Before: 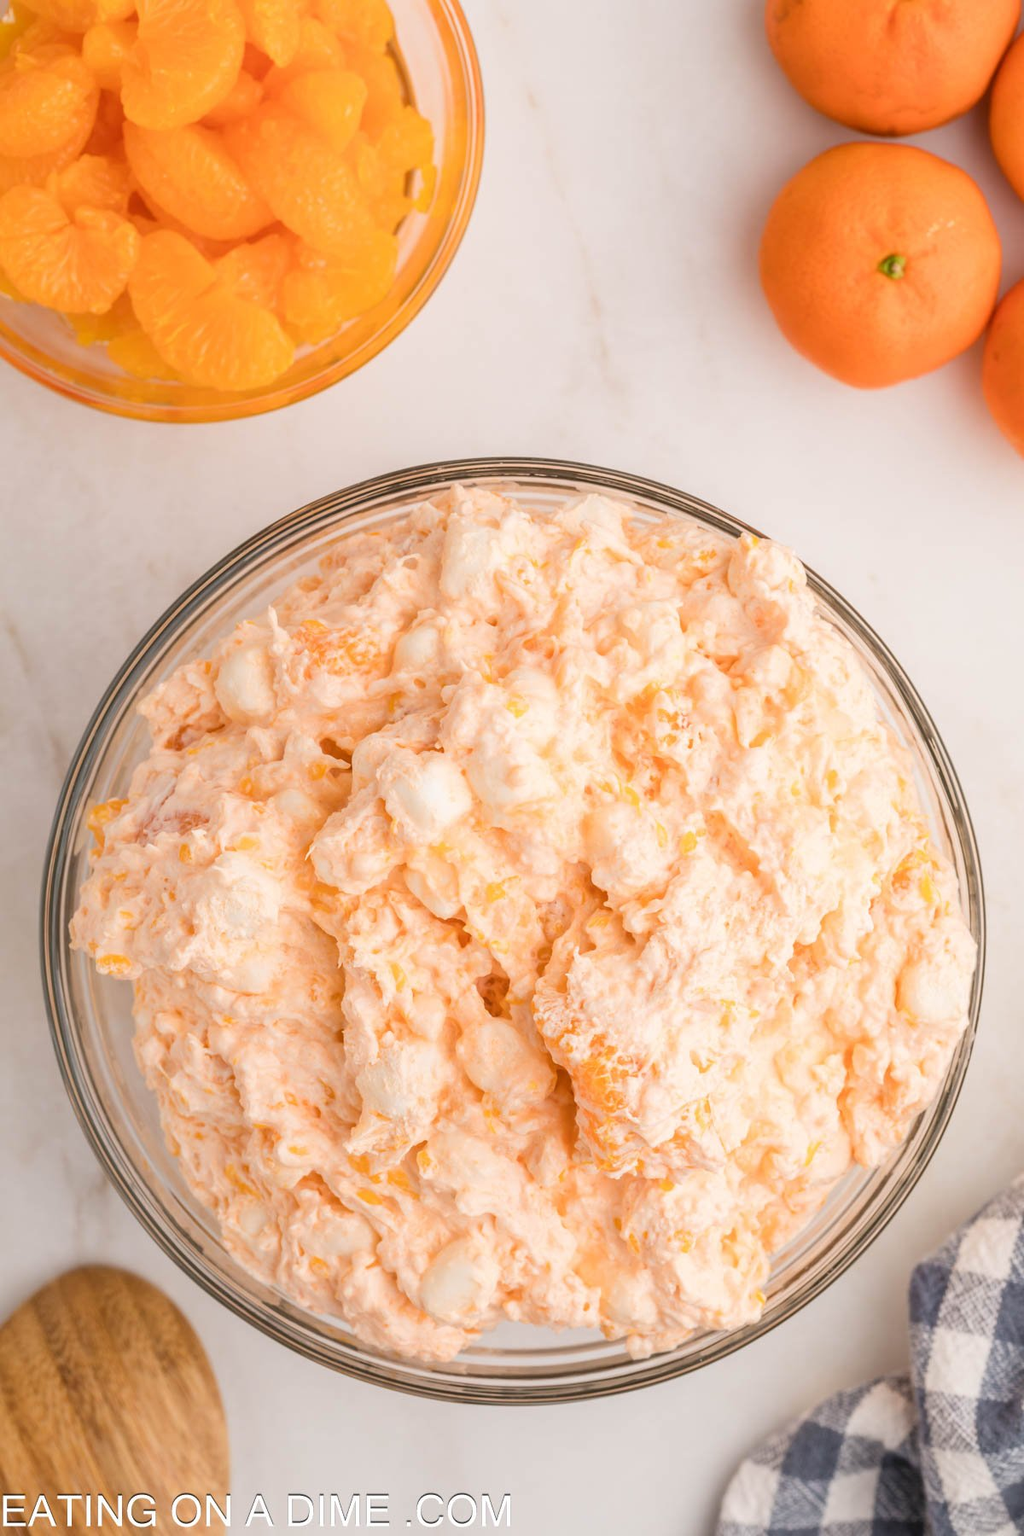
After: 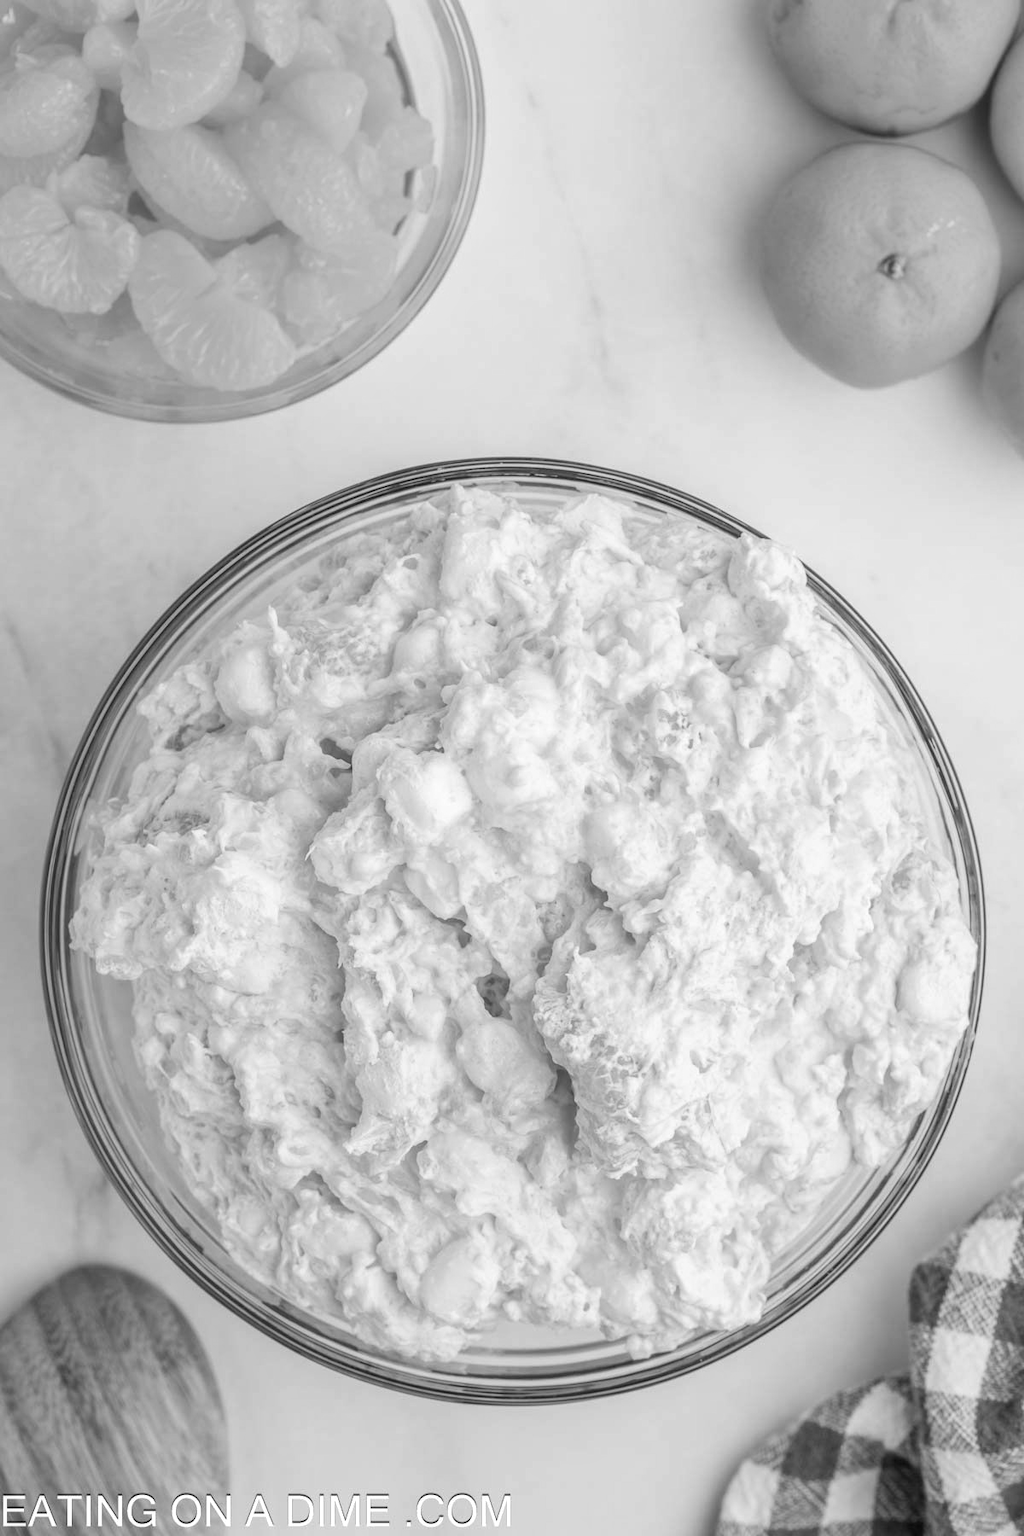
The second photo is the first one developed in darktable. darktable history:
local contrast: on, module defaults
monochrome: a 32, b 64, size 2.3
